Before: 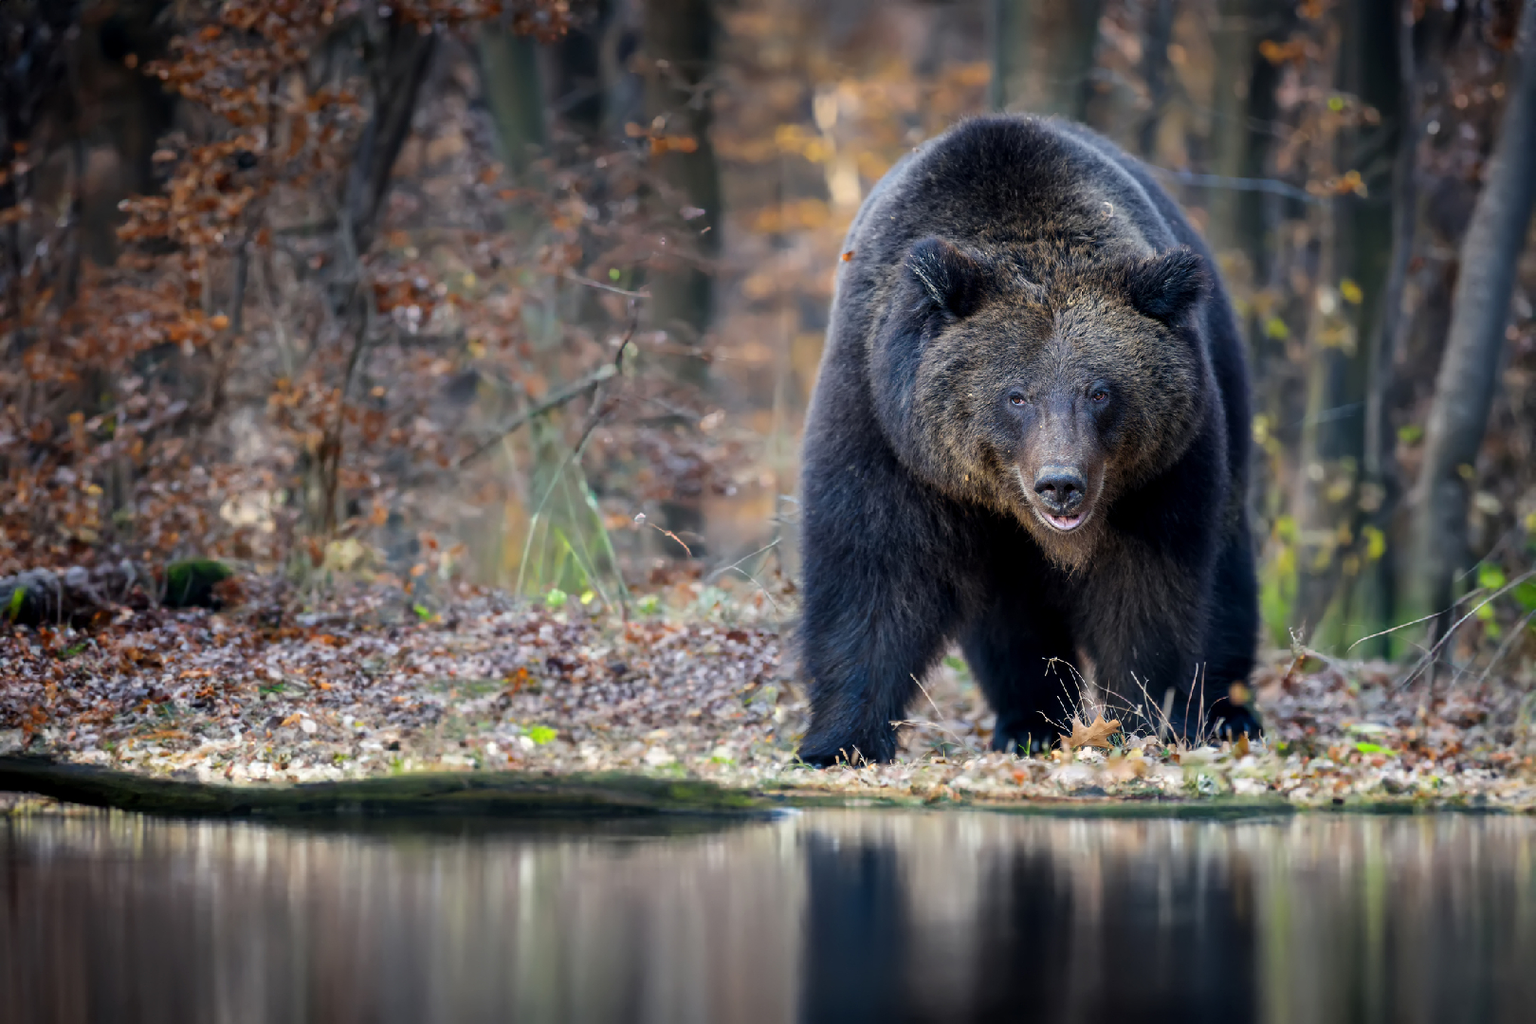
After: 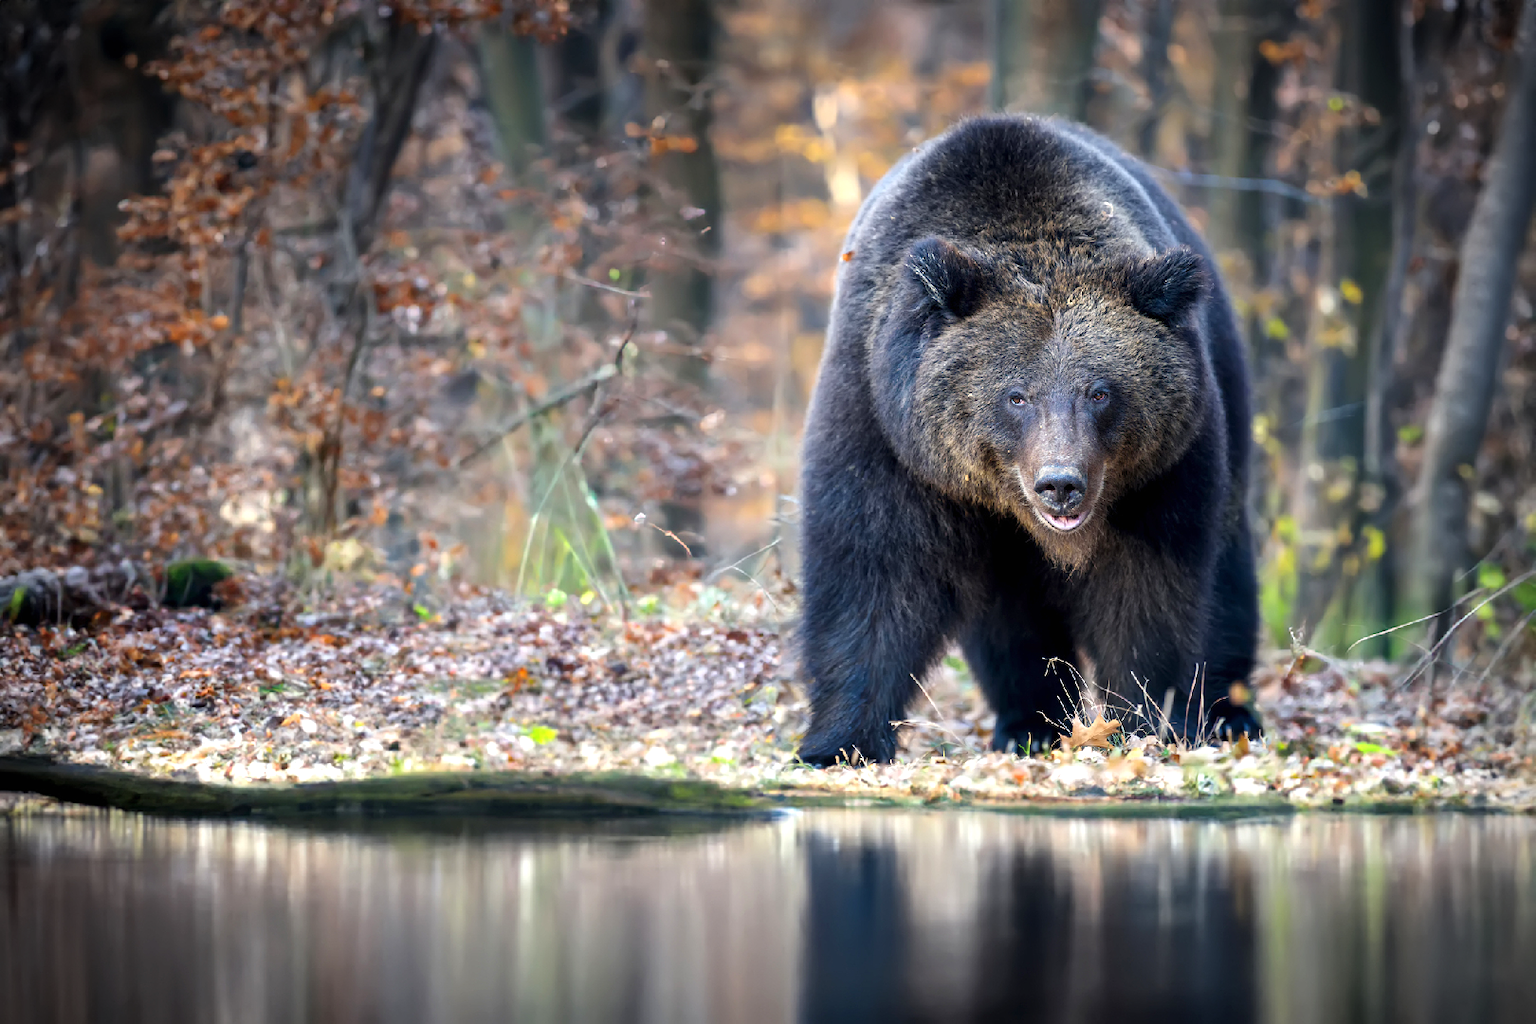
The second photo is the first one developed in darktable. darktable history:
vignetting: unbound false
exposure: black level correction 0, exposure 0.7 EV, compensate exposure bias true, compensate highlight preservation false
